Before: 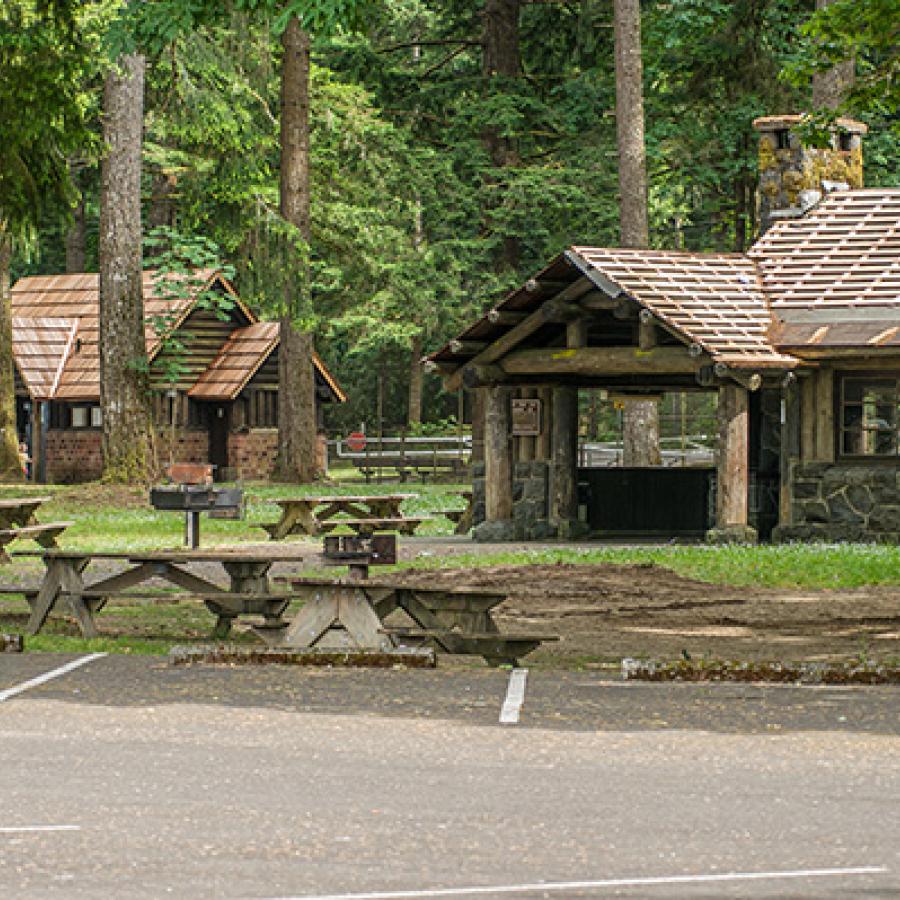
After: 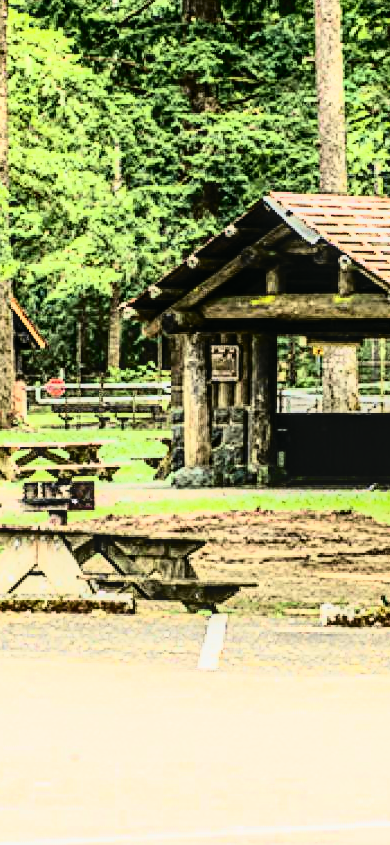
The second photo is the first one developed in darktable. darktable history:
tone curve: curves: ch0 [(0, 0) (0.131, 0.094) (0.326, 0.386) (0.481, 0.623) (0.593, 0.764) (0.812, 0.933) (1, 0.974)]; ch1 [(0, 0) (0.366, 0.367) (0.475, 0.453) (0.494, 0.493) (0.504, 0.497) (0.553, 0.584) (1, 1)]; ch2 [(0, 0) (0.333, 0.346) (0.375, 0.375) (0.424, 0.43) (0.476, 0.492) (0.502, 0.503) (0.533, 0.556) (0.566, 0.599) (0.614, 0.653) (1, 1)], color space Lab, independent channels, preserve colors none
crop: left 33.452%, top 6.025%, right 23.155%
rgb curve: curves: ch0 [(0, 0) (0.21, 0.15) (0.24, 0.21) (0.5, 0.75) (0.75, 0.96) (0.89, 0.99) (1, 1)]; ch1 [(0, 0.02) (0.21, 0.13) (0.25, 0.2) (0.5, 0.67) (0.75, 0.9) (0.89, 0.97) (1, 1)]; ch2 [(0, 0.02) (0.21, 0.13) (0.25, 0.2) (0.5, 0.67) (0.75, 0.9) (0.89, 0.97) (1, 1)], compensate middle gray true
local contrast: on, module defaults
